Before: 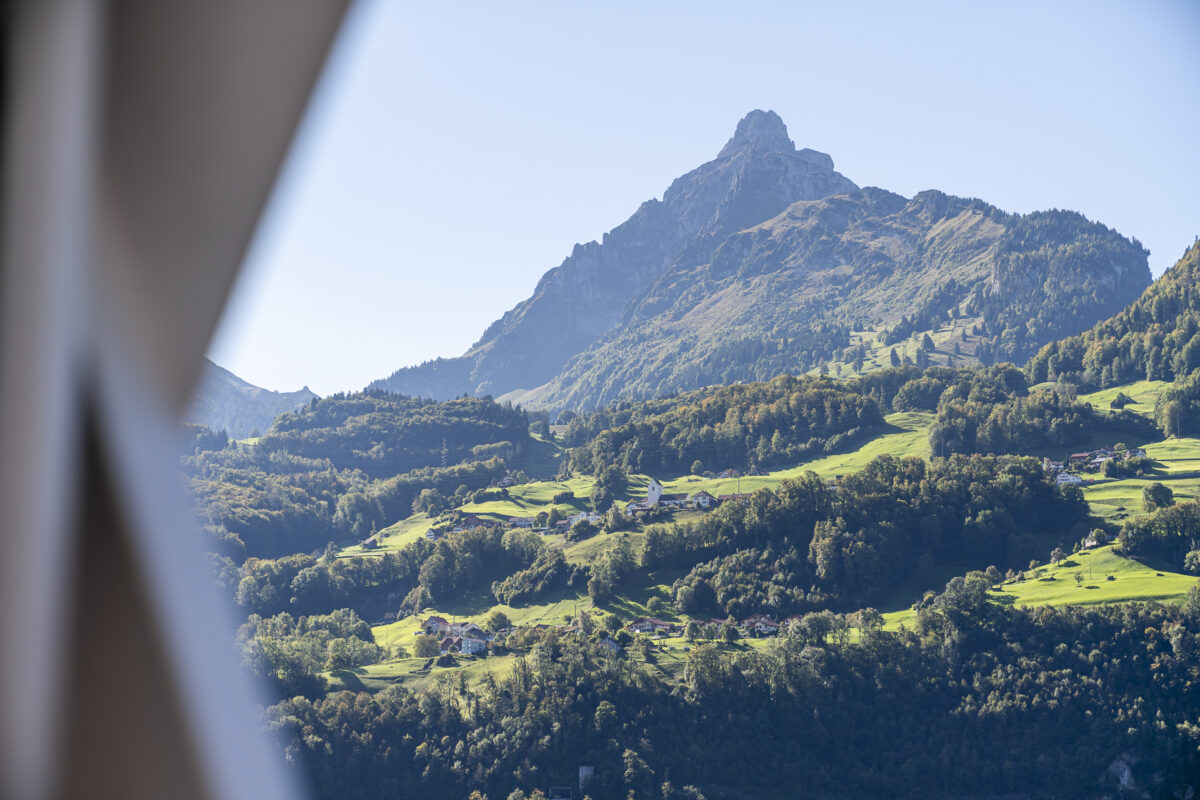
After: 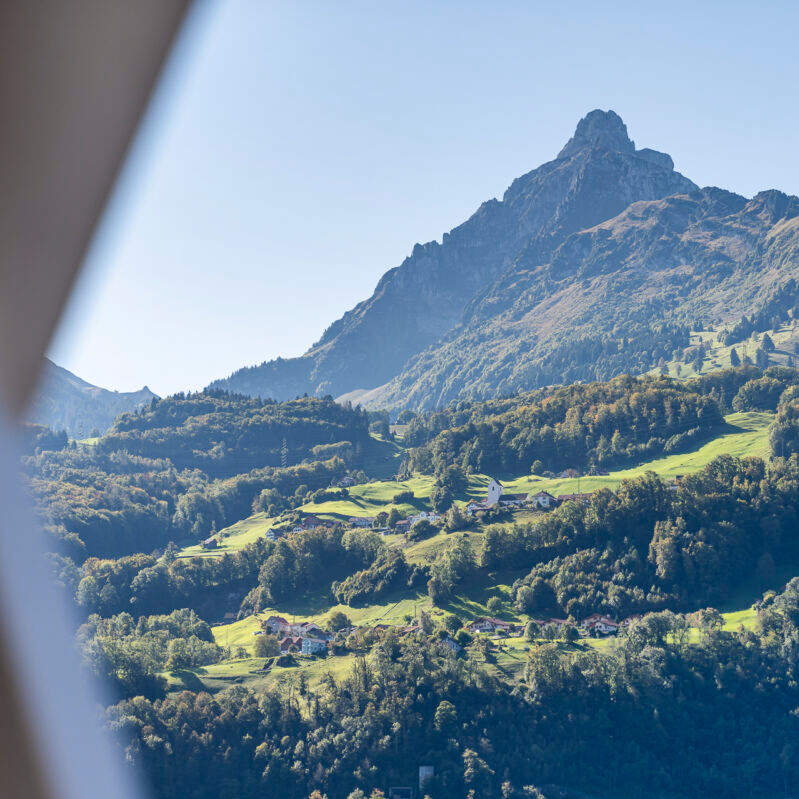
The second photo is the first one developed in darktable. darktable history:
crop and rotate: left 13.356%, right 20.049%
shadows and highlights: low approximation 0.01, soften with gaussian
